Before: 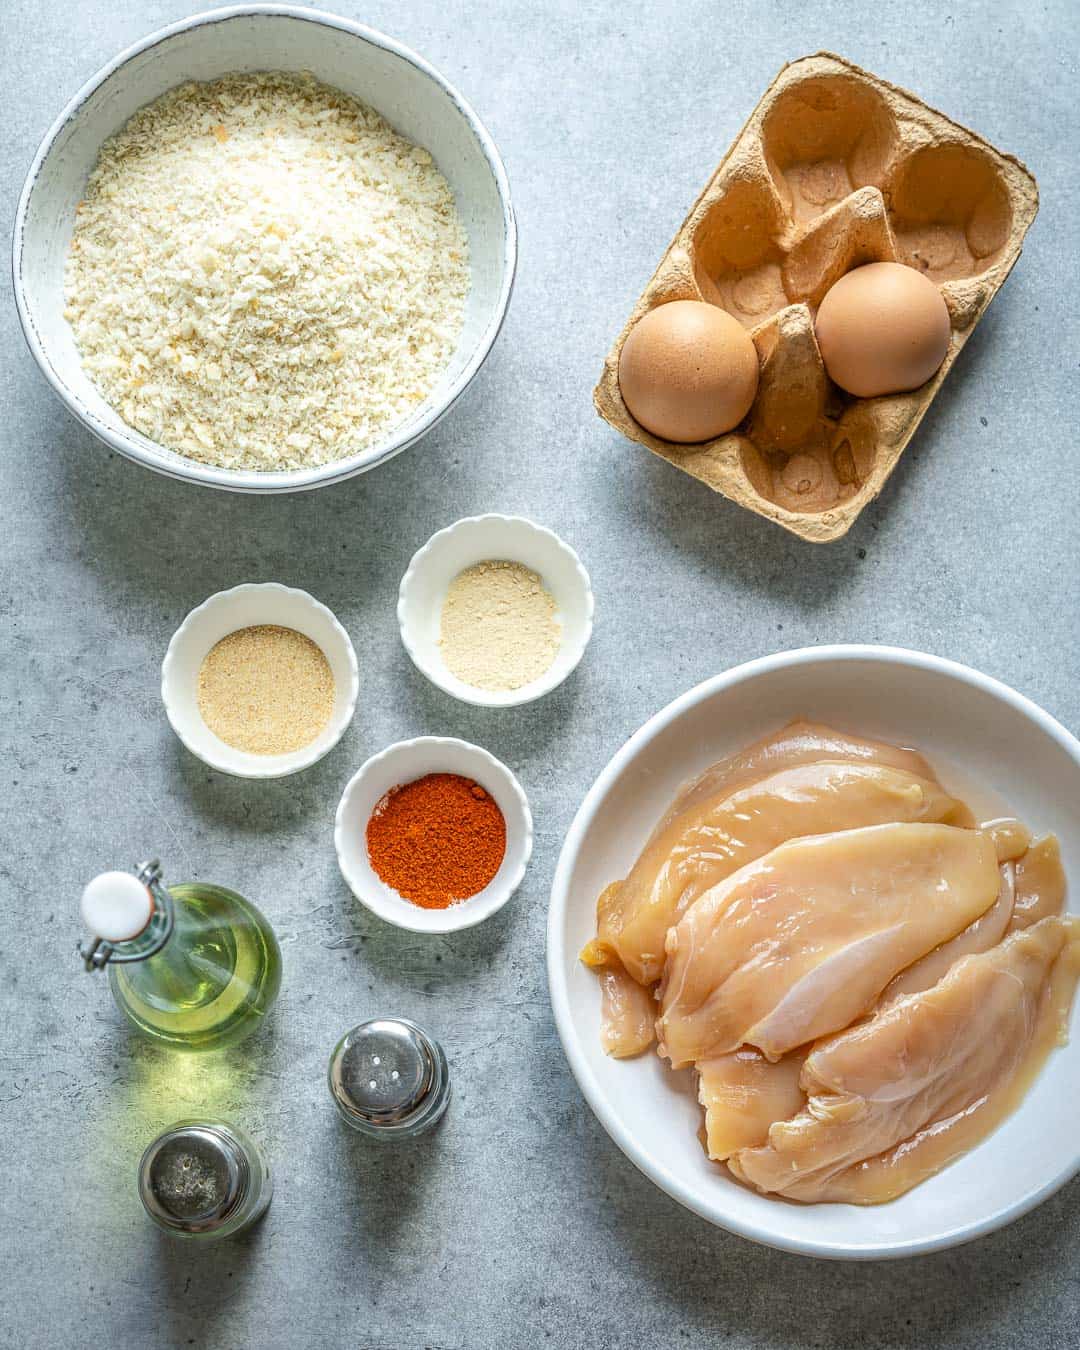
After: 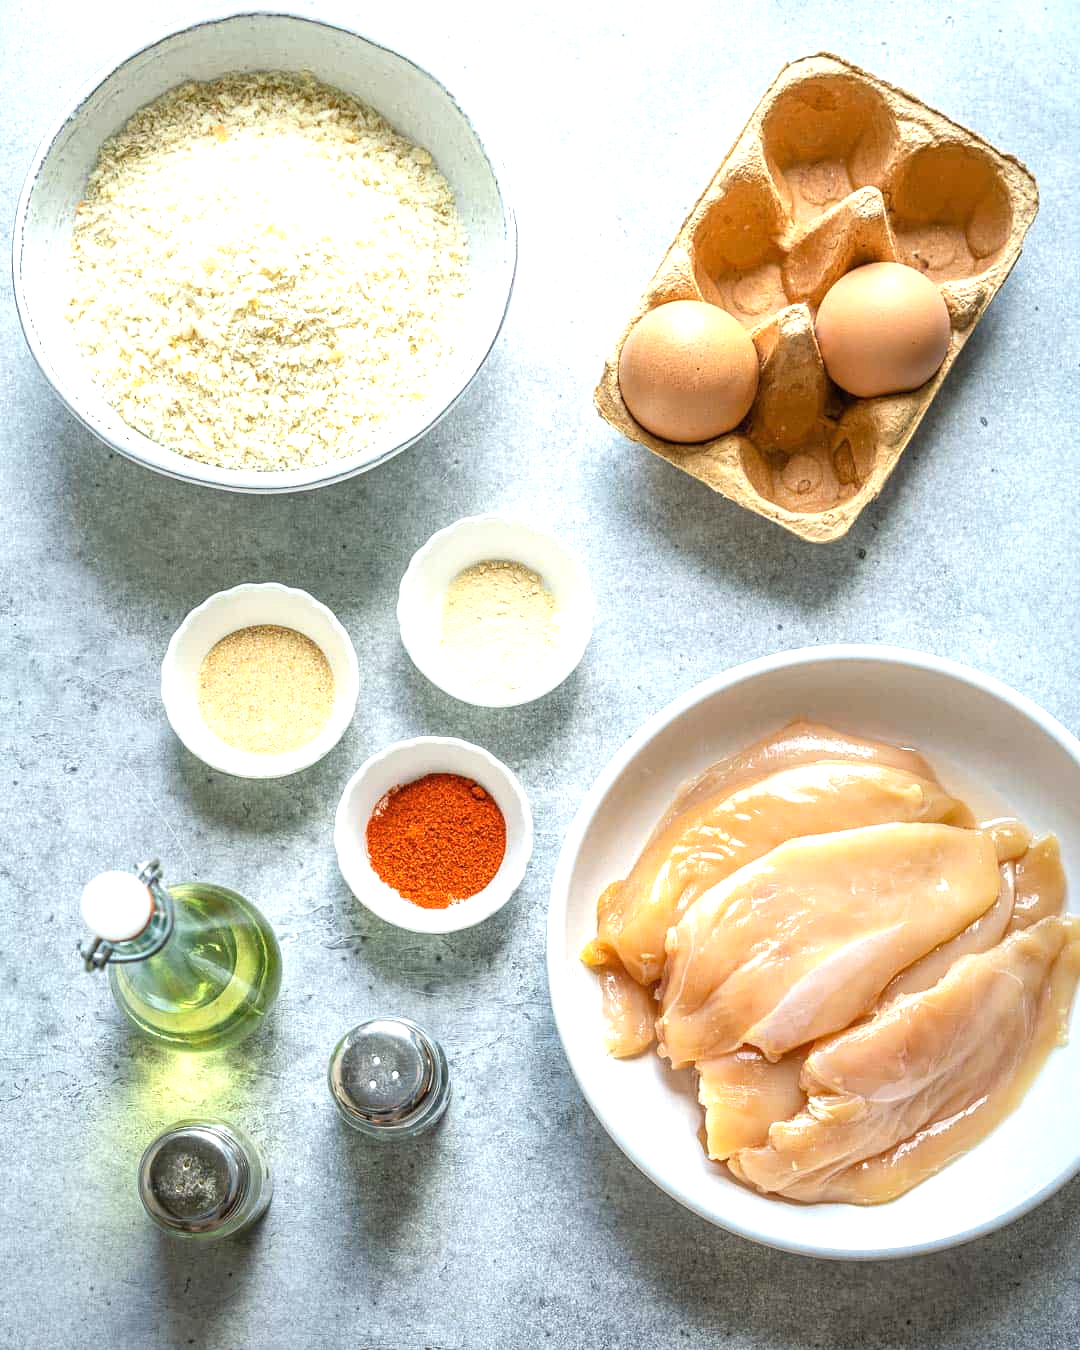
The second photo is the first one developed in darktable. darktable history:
exposure: black level correction 0, exposure 0.7 EV, compensate exposure bias true, compensate highlight preservation false
rgb levels: preserve colors max RGB
white balance: emerald 1
local contrast: mode bilateral grid, contrast 15, coarseness 36, detail 105%, midtone range 0.2
